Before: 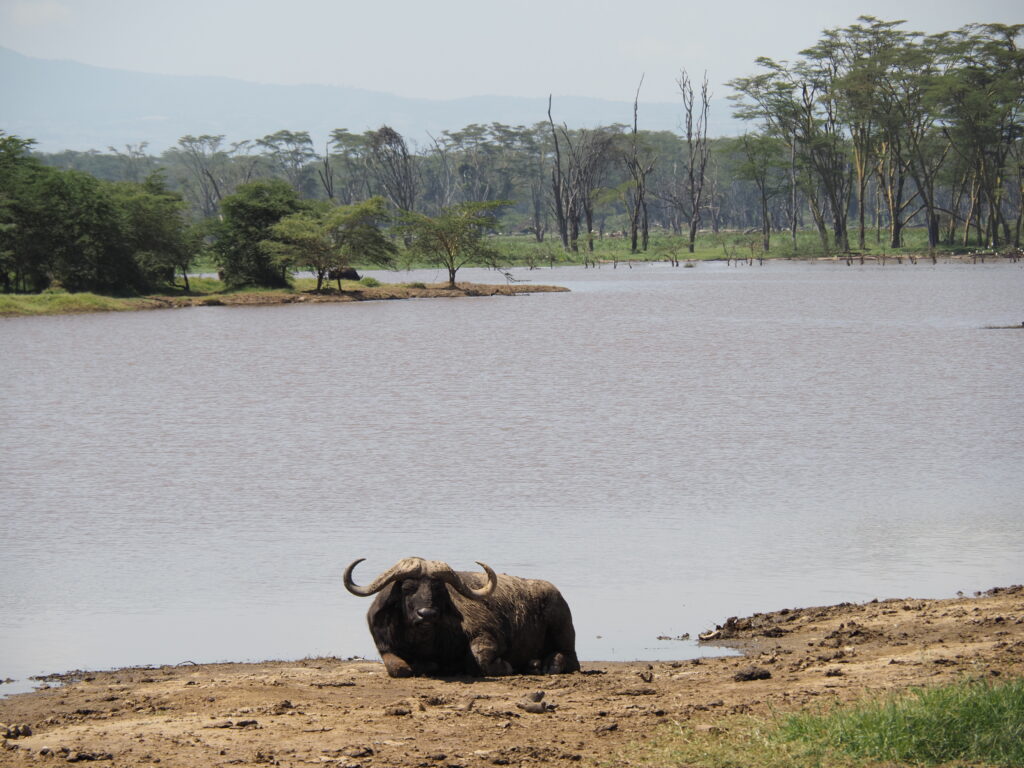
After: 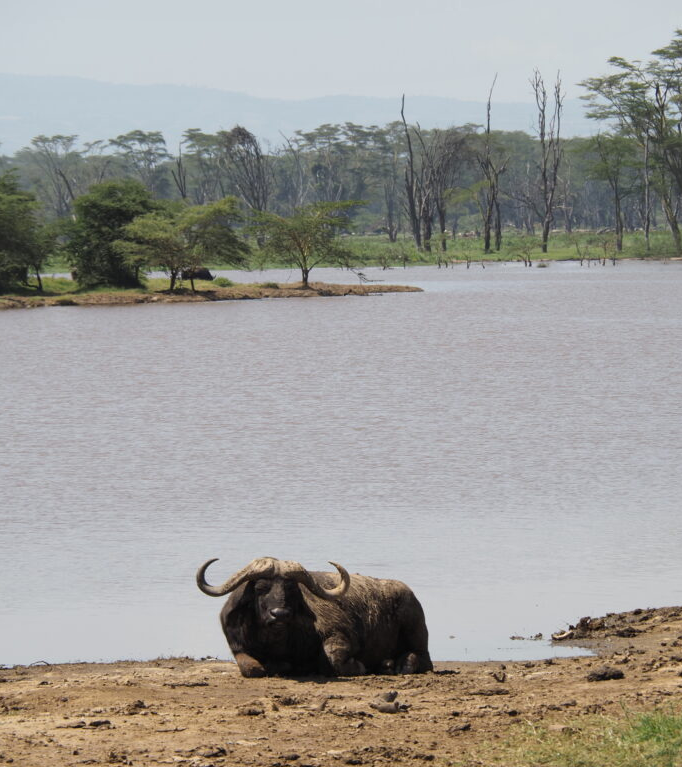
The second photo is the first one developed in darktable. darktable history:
shadows and highlights: shadows 20.55, highlights -20.99, soften with gaussian
crop and rotate: left 14.385%, right 18.948%
